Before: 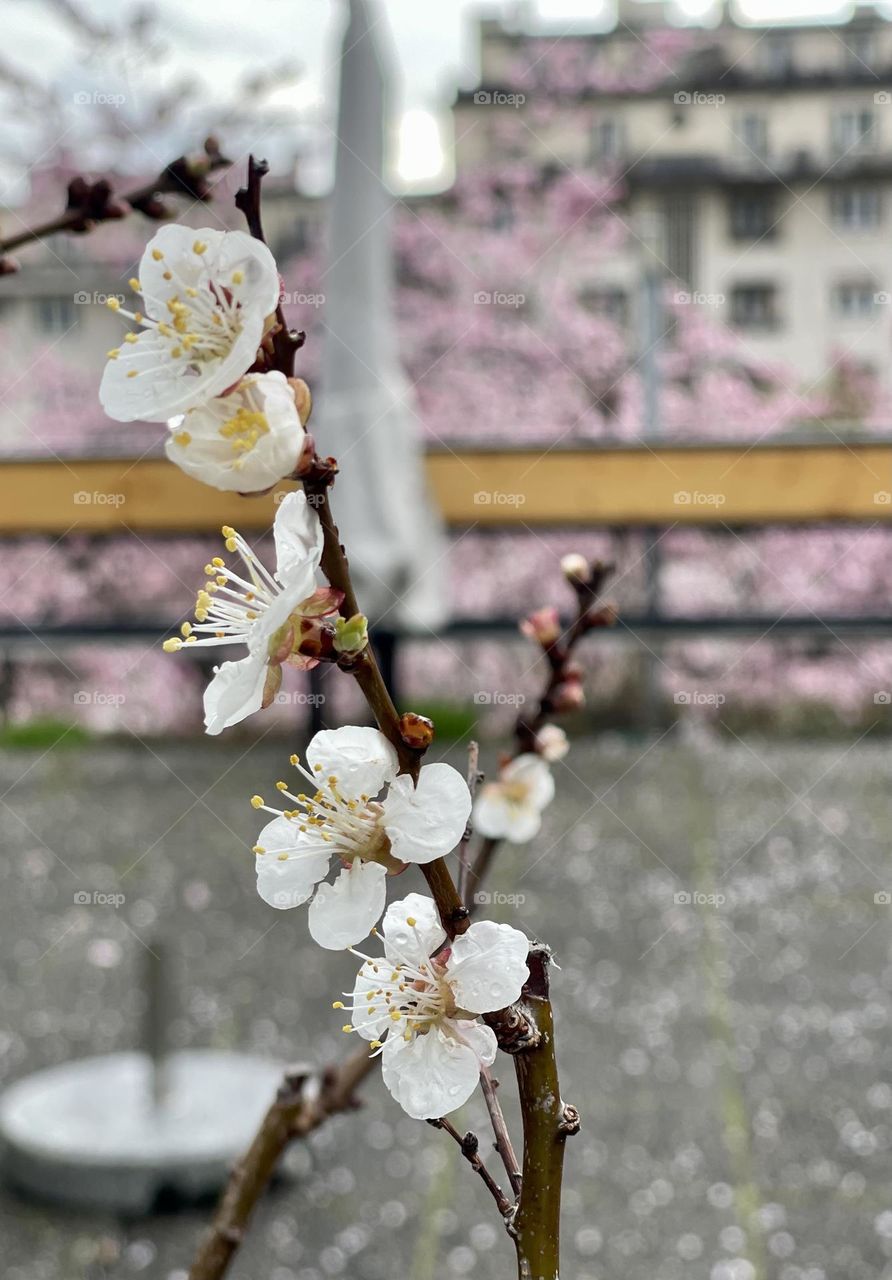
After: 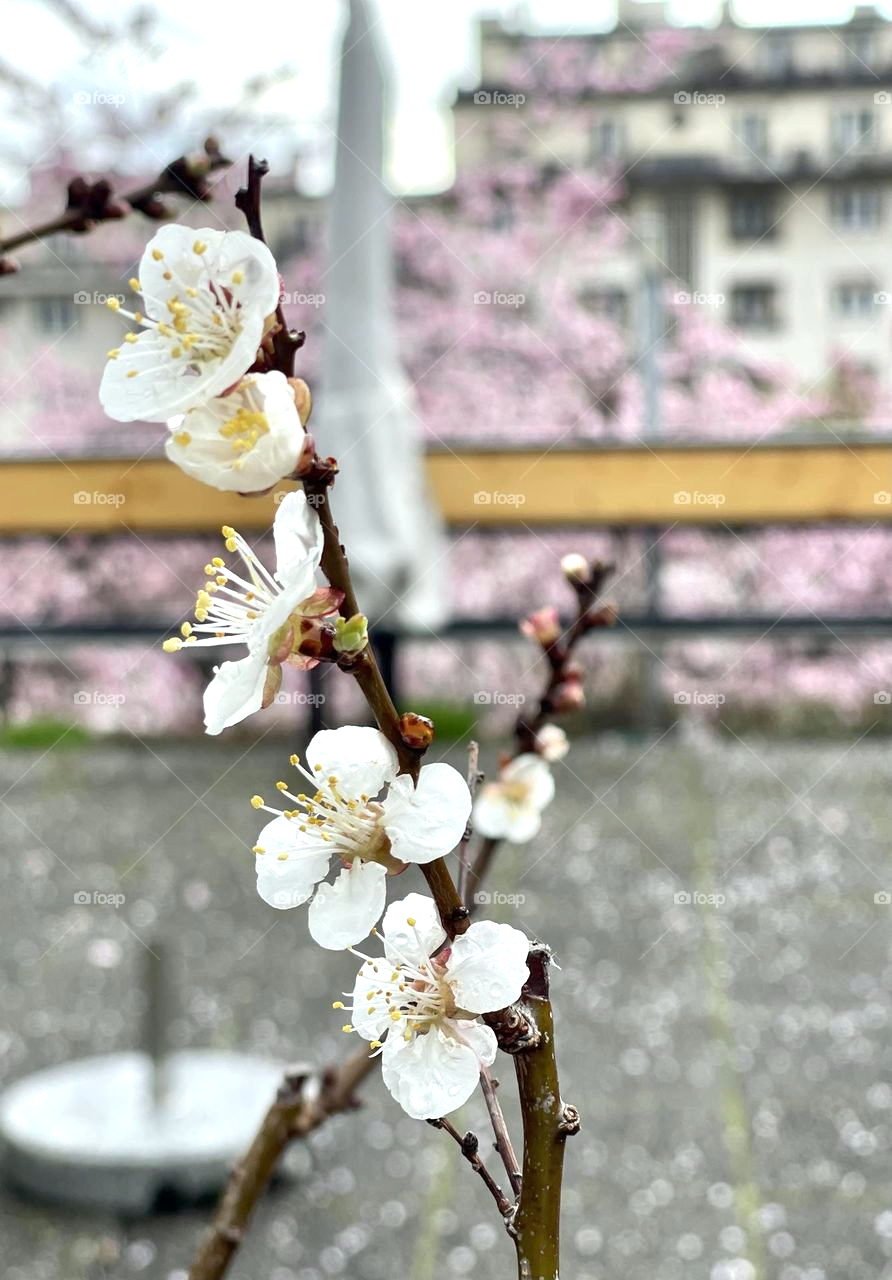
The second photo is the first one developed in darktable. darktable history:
exposure: exposure 0.559 EV, compensate highlight preservation false
white balance: red 0.978, blue 0.999
